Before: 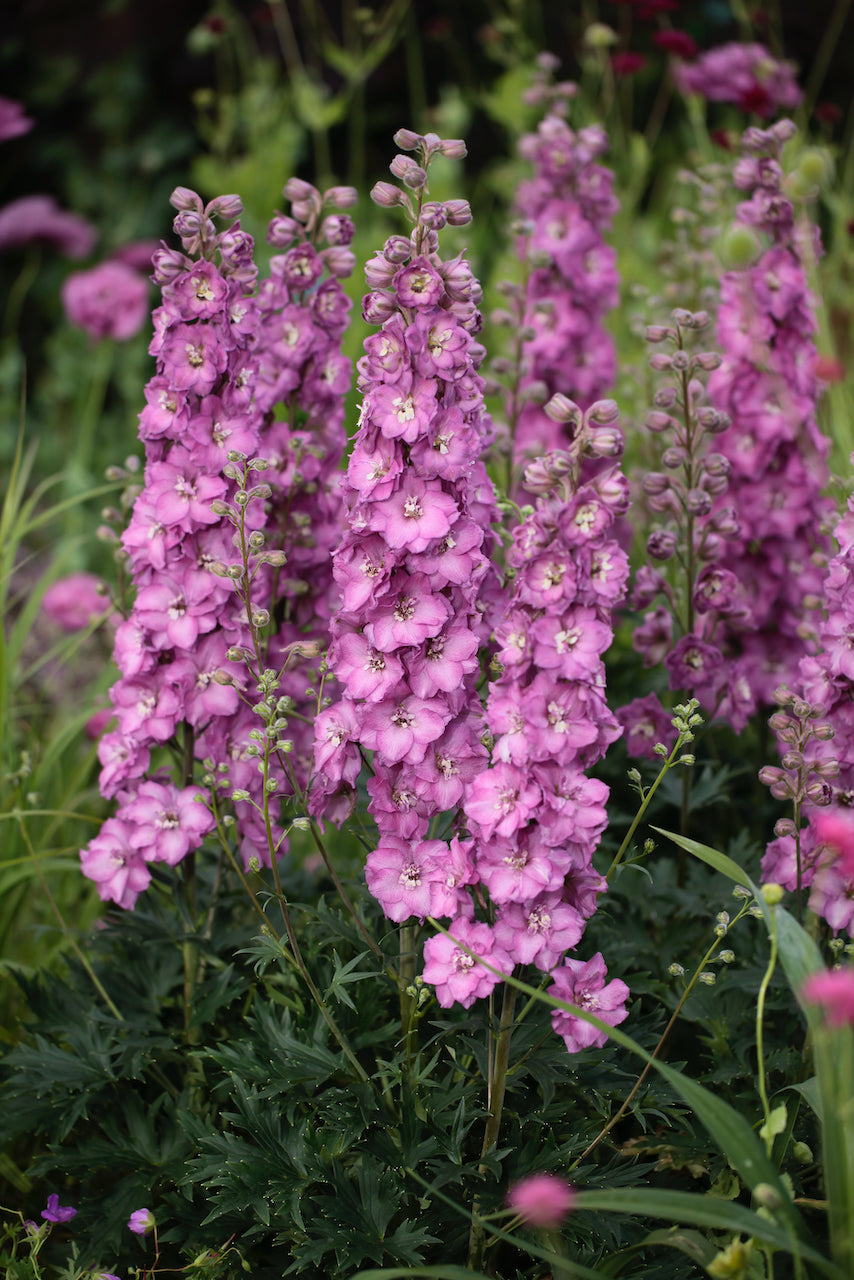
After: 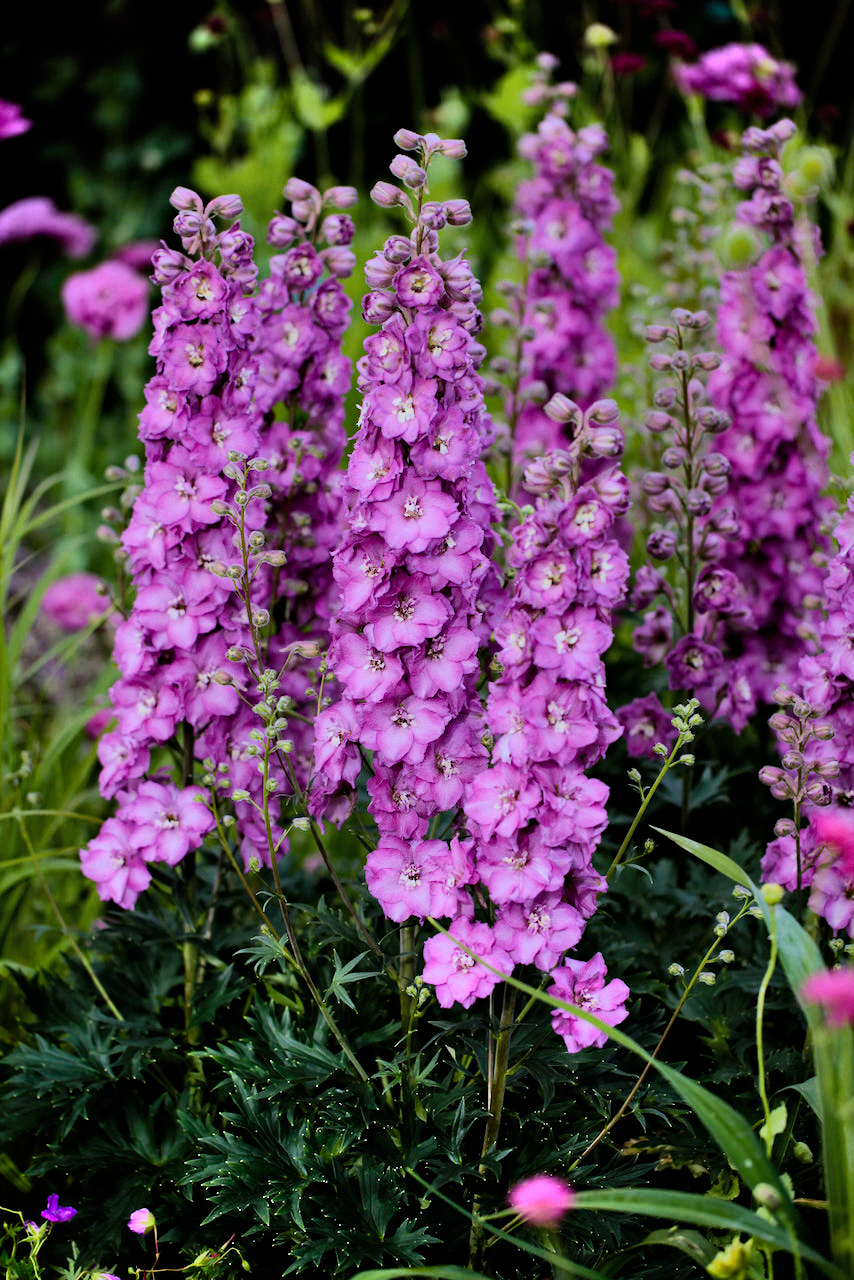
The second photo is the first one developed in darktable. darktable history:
shadows and highlights: low approximation 0.01, soften with gaussian
filmic rgb: black relative exposure -7.65 EV, white relative exposure 4.56 EV, hardness 3.61, color science v6 (2022)
haze removal: compatibility mode true, adaptive false
white balance: red 0.967, blue 1.119, emerald 0.756
color balance rgb: shadows lift › luminance -20%, power › hue 72.24°, highlights gain › luminance 15%, global offset › hue 171.6°, perceptual saturation grading › highlights -15%, perceptual saturation grading › shadows 25%, global vibrance 35%, contrast 10%
grain: coarseness 0.09 ISO, strength 10%
